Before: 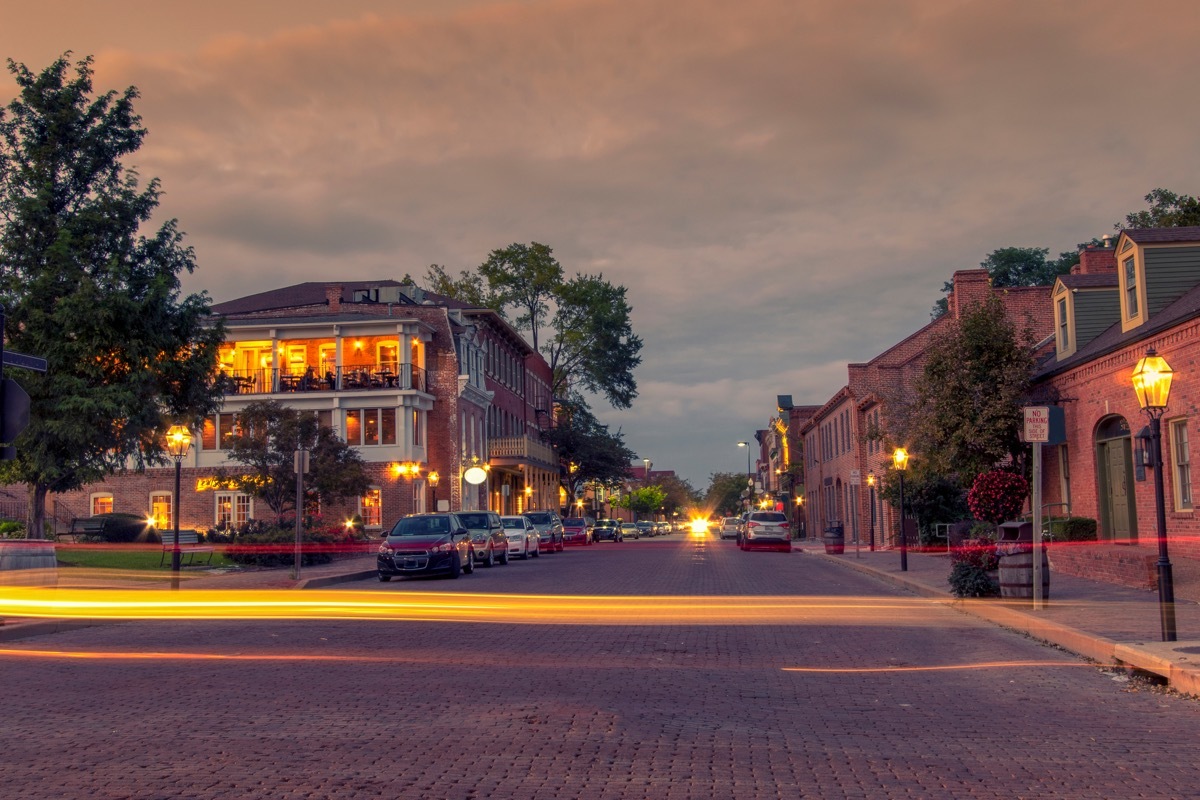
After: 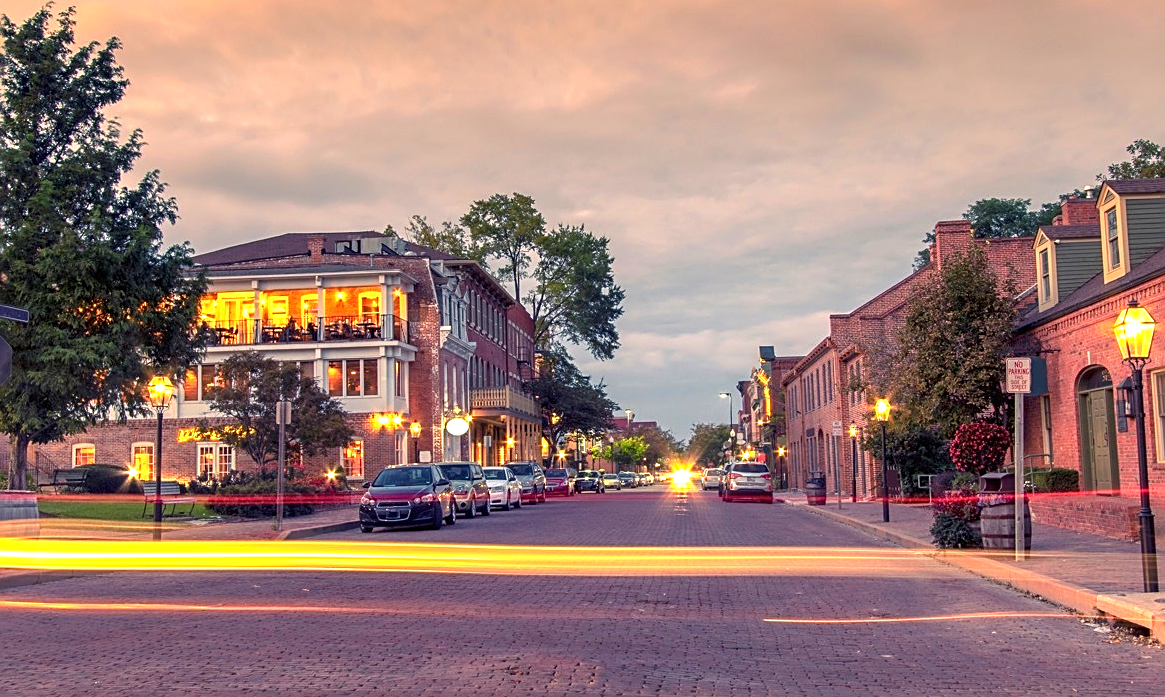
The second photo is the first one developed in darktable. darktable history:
crop: left 1.507%, top 6.147%, right 1.379%, bottom 6.637%
exposure: black level correction 0, exposure 1.1 EV, compensate highlight preservation false
sharpen: amount 0.55
